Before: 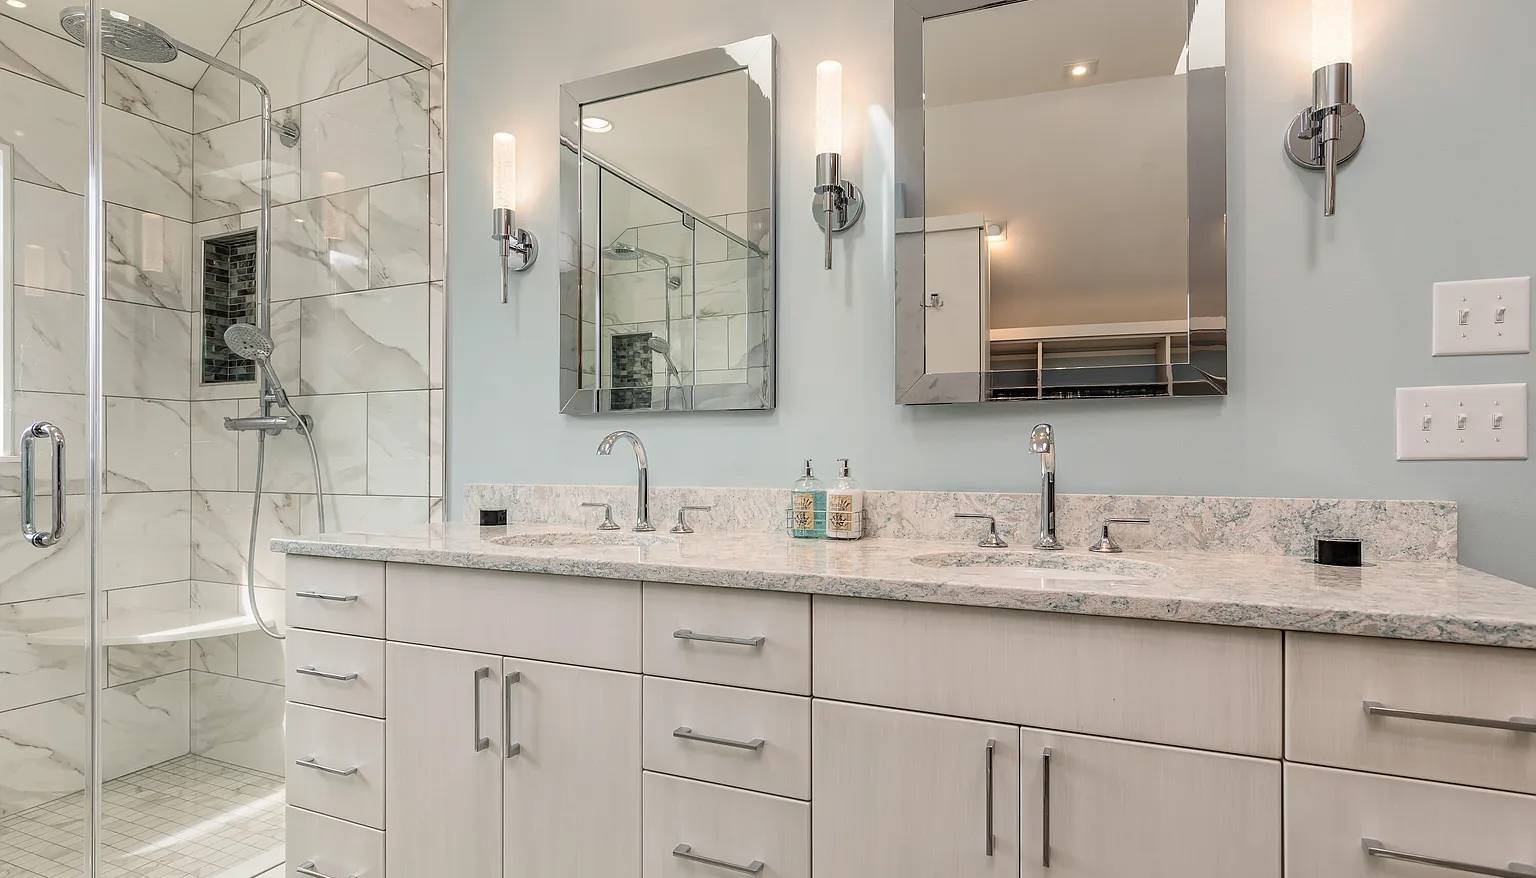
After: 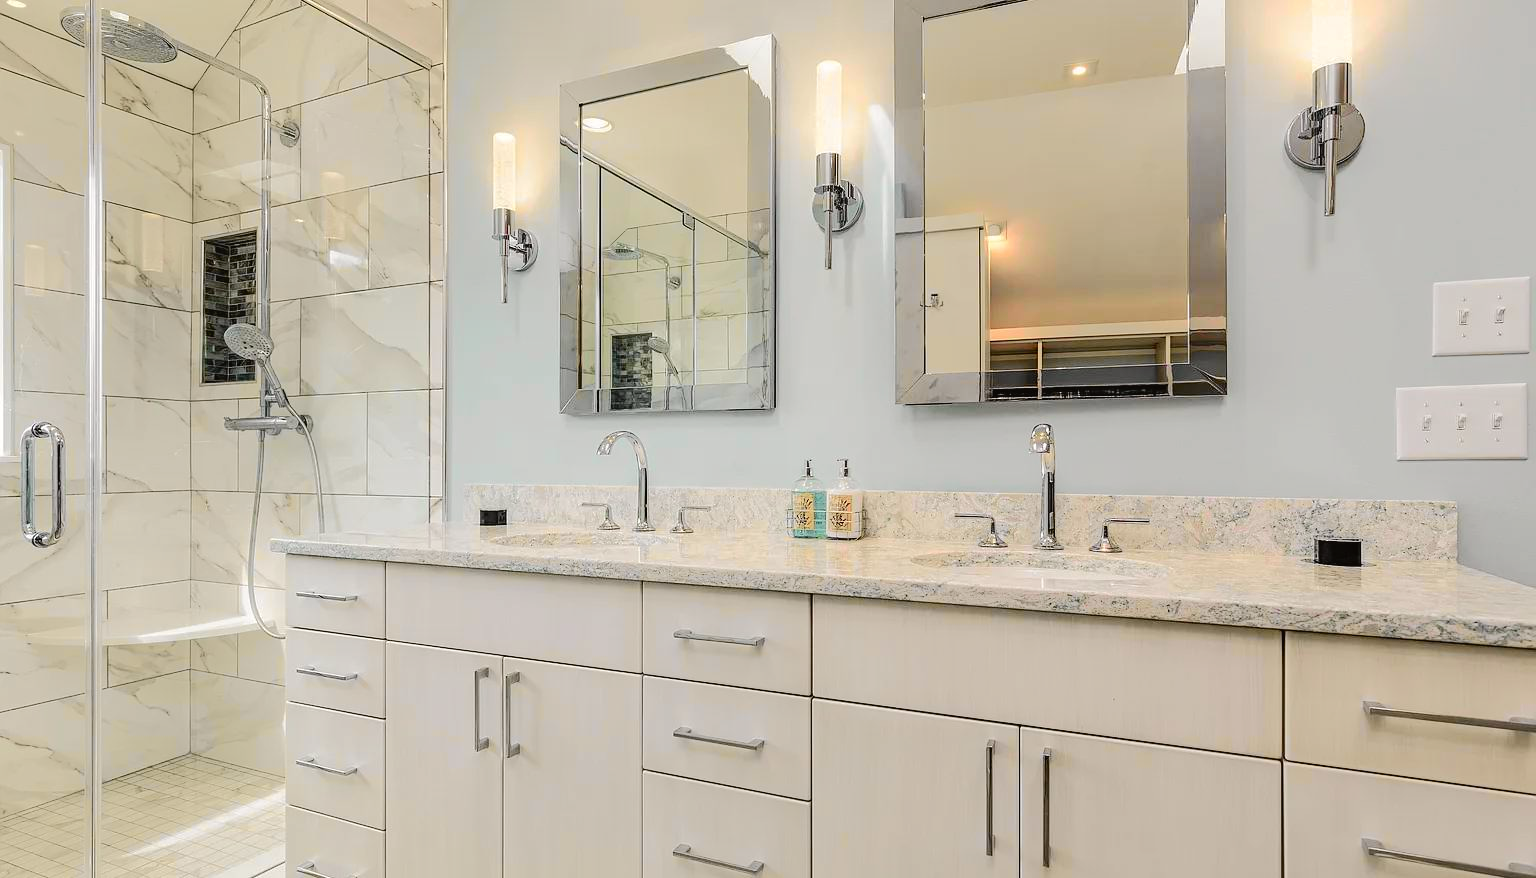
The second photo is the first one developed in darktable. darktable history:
color balance rgb: linear chroma grading › global chroma 9.005%, perceptual saturation grading › global saturation 0.875%
tone curve: curves: ch0 [(0, 0.019) (0.066, 0.054) (0.184, 0.184) (0.369, 0.417) (0.501, 0.586) (0.617, 0.71) (0.743, 0.787) (0.997, 0.997)]; ch1 [(0, 0) (0.187, 0.156) (0.388, 0.372) (0.437, 0.428) (0.474, 0.472) (0.499, 0.5) (0.521, 0.514) (0.548, 0.567) (0.6, 0.629) (0.82, 0.831) (1, 1)]; ch2 [(0, 0) (0.234, 0.227) (0.352, 0.372) (0.459, 0.484) (0.5, 0.505) (0.518, 0.516) (0.529, 0.541) (0.56, 0.594) (0.607, 0.644) (0.74, 0.771) (0.858, 0.873) (0.999, 0.994)], color space Lab, independent channels, preserve colors none
